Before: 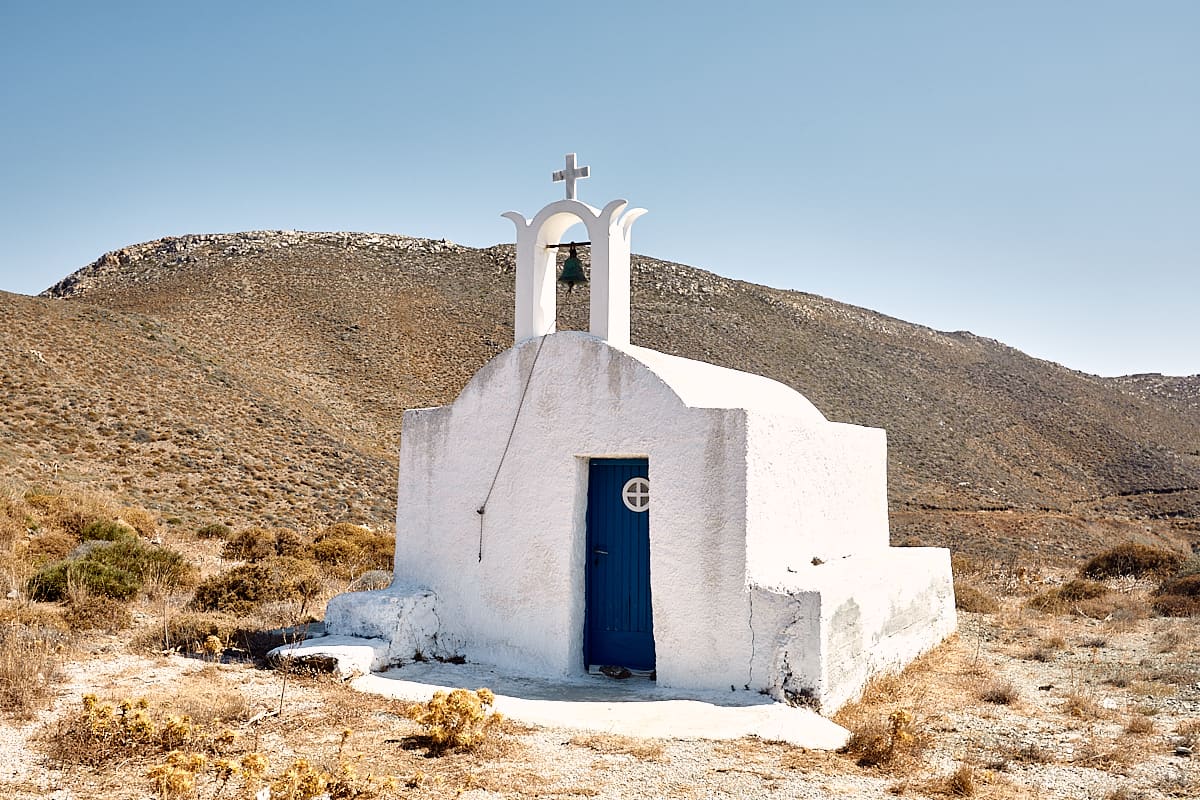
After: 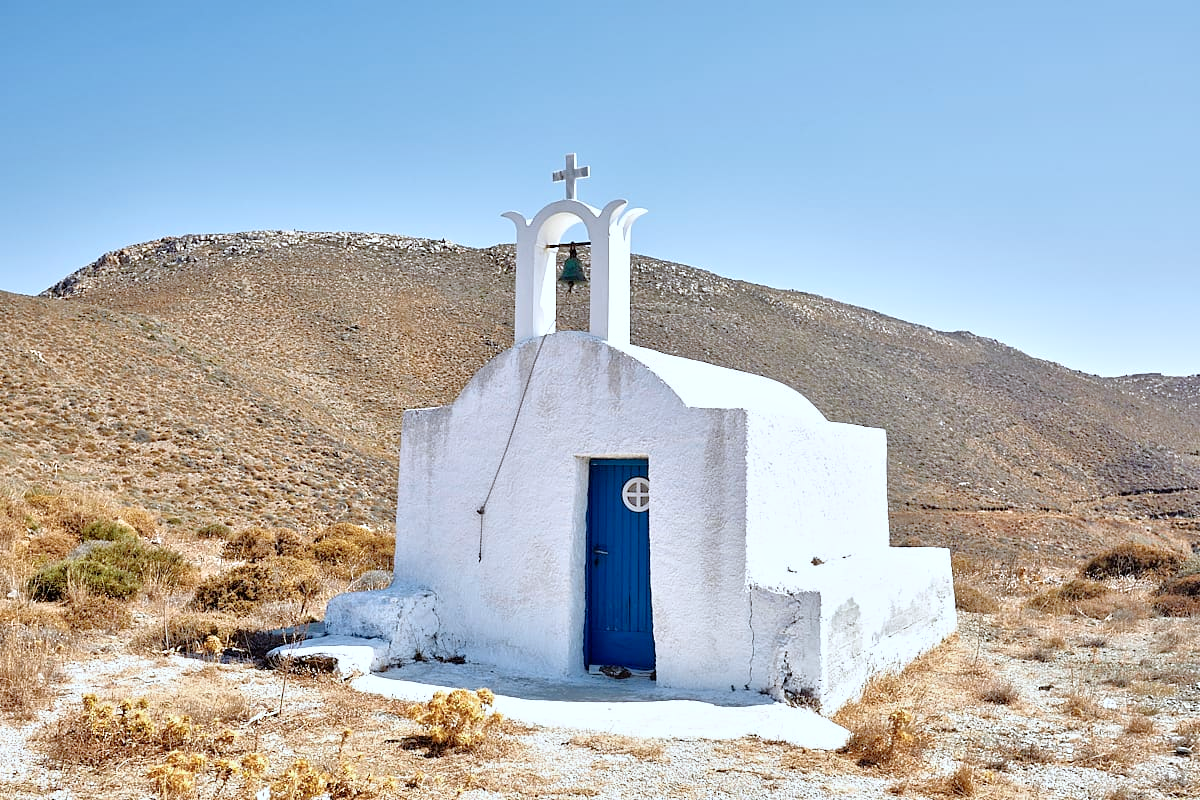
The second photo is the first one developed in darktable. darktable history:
tone equalizer: -7 EV 0.15 EV, -6 EV 0.6 EV, -5 EV 1.15 EV, -4 EV 1.33 EV, -3 EV 1.15 EV, -2 EV 0.6 EV, -1 EV 0.15 EV, mask exposure compensation -0.5 EV
exposure: compensate highlight preservation false
color calibration: illuminant custom, x 0.368, y 0.373, temperature 4330.32 K
rotate and perspective: crop left 0, crop top 0
